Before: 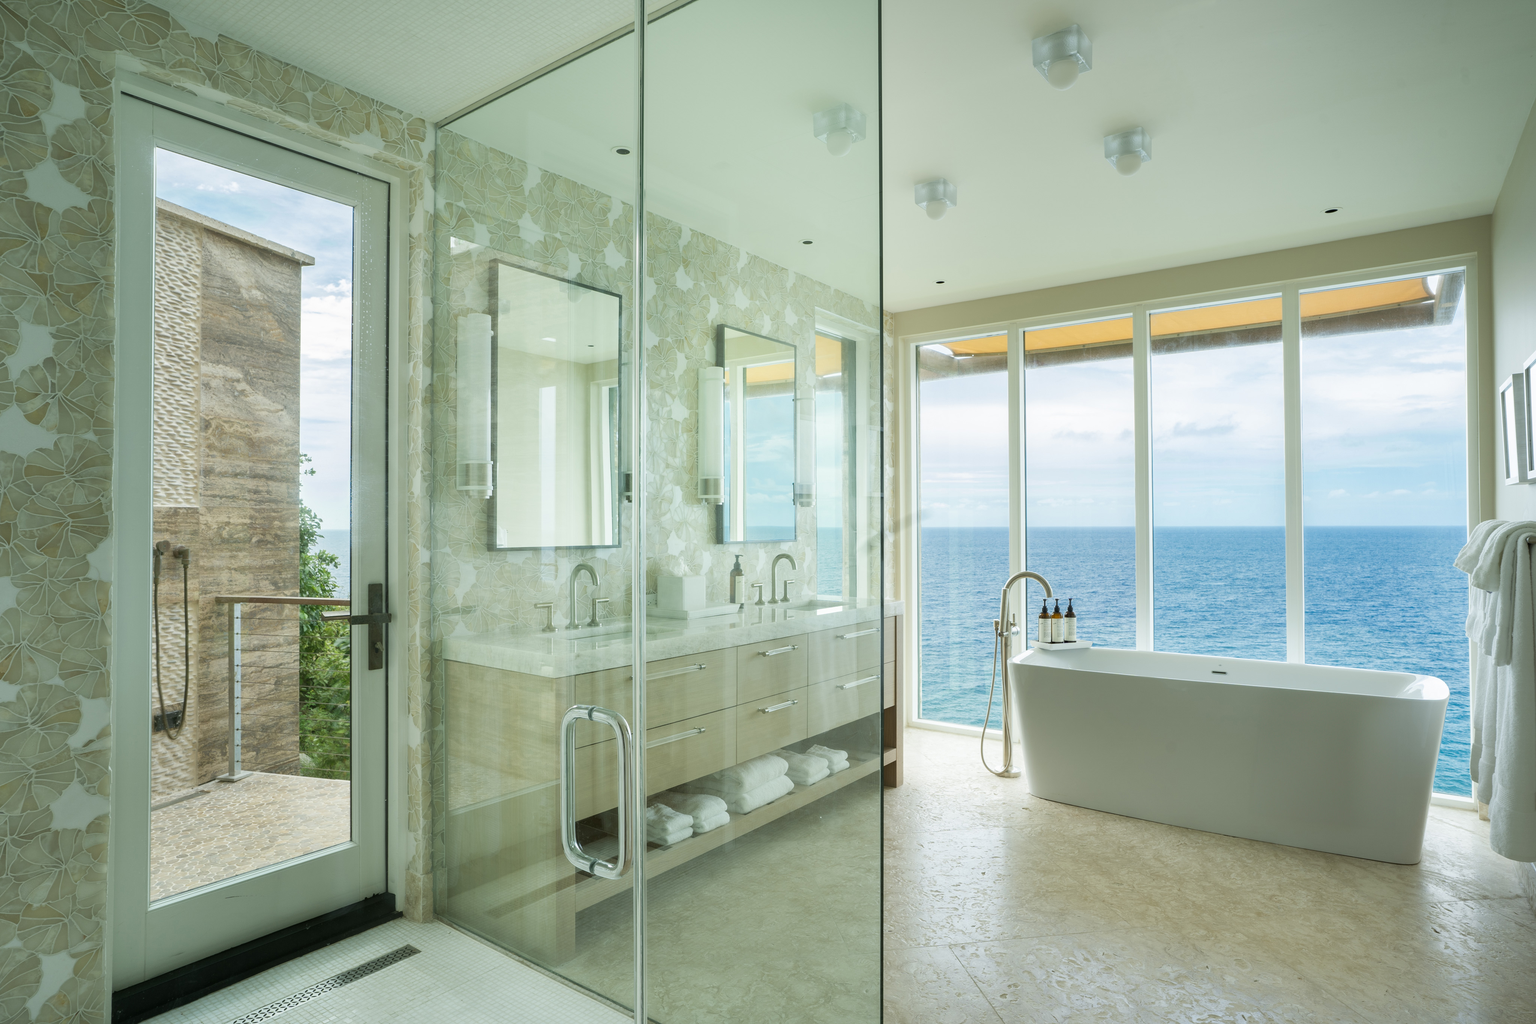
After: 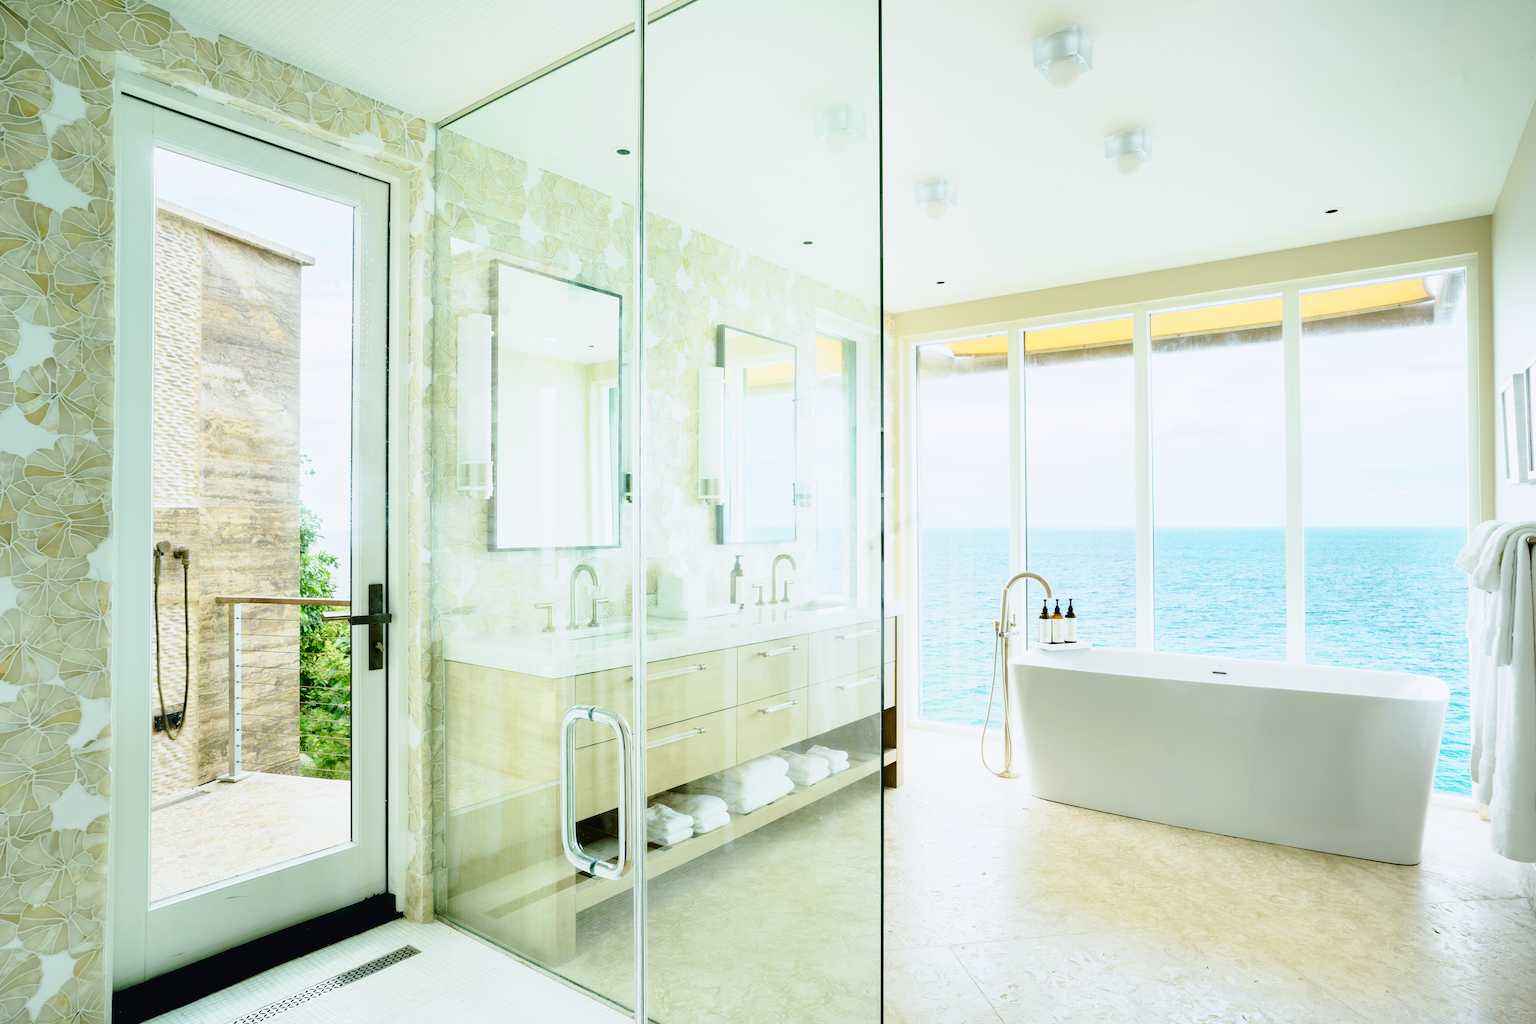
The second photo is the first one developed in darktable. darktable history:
exposure: black level correction 0.012, compensate highlight preservation false
base curve: curves: ch0 [(0, 0) (0.028, 0.03) (0.121, 0.232) (0.46, 0.748) (0.859, 0.968) (1, 1)], preserve colors none
tone curve: curves: ch0 [(0, 0.023) (0.104, 0.058) (0.21, 0.162) (0.469, 0.524) (0.579, 0.65) (0.725, 0.8) (0.858, 0.903) (1, 0.974)]; ch1 [(0, 0) (0.414, 0.395) (0.447, 0.447) (0.502, 0.501) (0.521, 0.512) (0.57, 0.563) (0.618, 0.61) (0.654, 0.642) (1, 1)]; ch2 [(0, 0) (0.356, 0.408) (0.437, 0.453) (0.492, 0.485) (0.524, 0.508) (0.566, 0.567) (0.595, 0.604) (1, 1)], color space Lab, independent channels, preserve colors none
